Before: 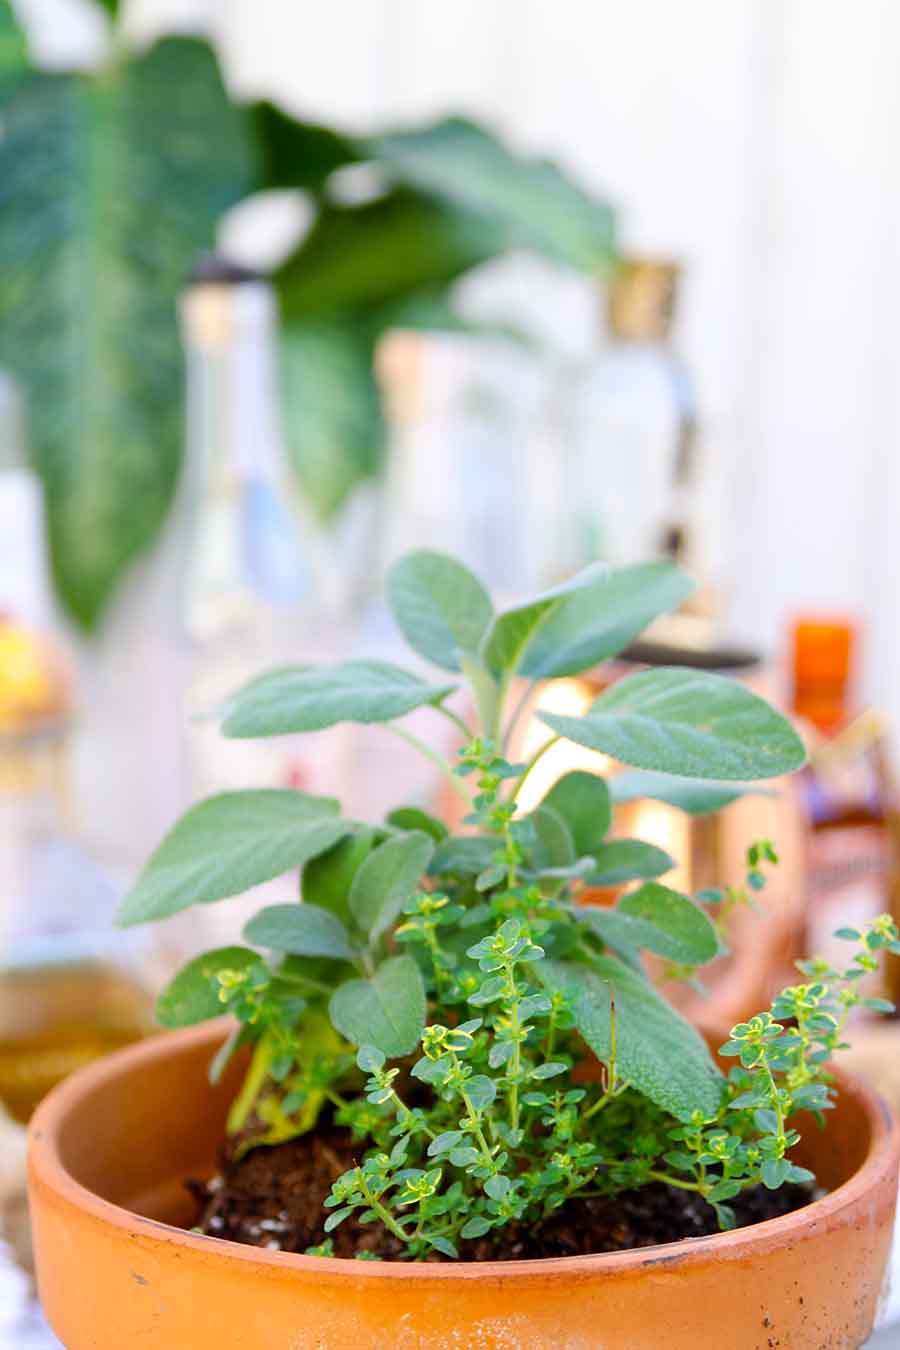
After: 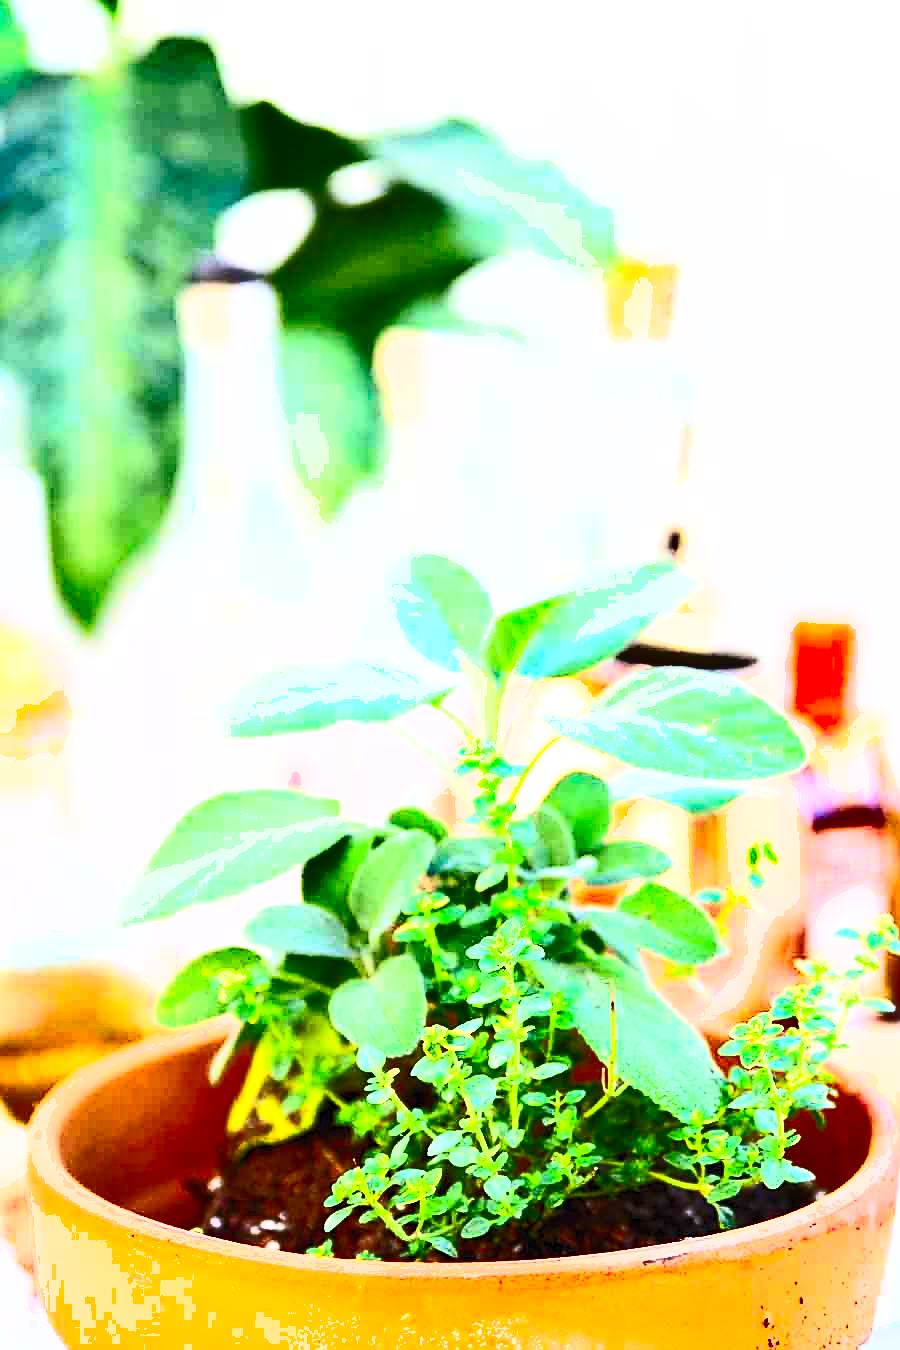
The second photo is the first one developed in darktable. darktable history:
contrast brightness saturation: contrast 0.823, brightness 0.598, saturation 0.588
shadows and highlights: shadows 11.53, white point adjustment 1.22, soften with gaussian
sharpen: on, module defaults
exposure: exposure 0.172 EV, compensate highlight preservation false
